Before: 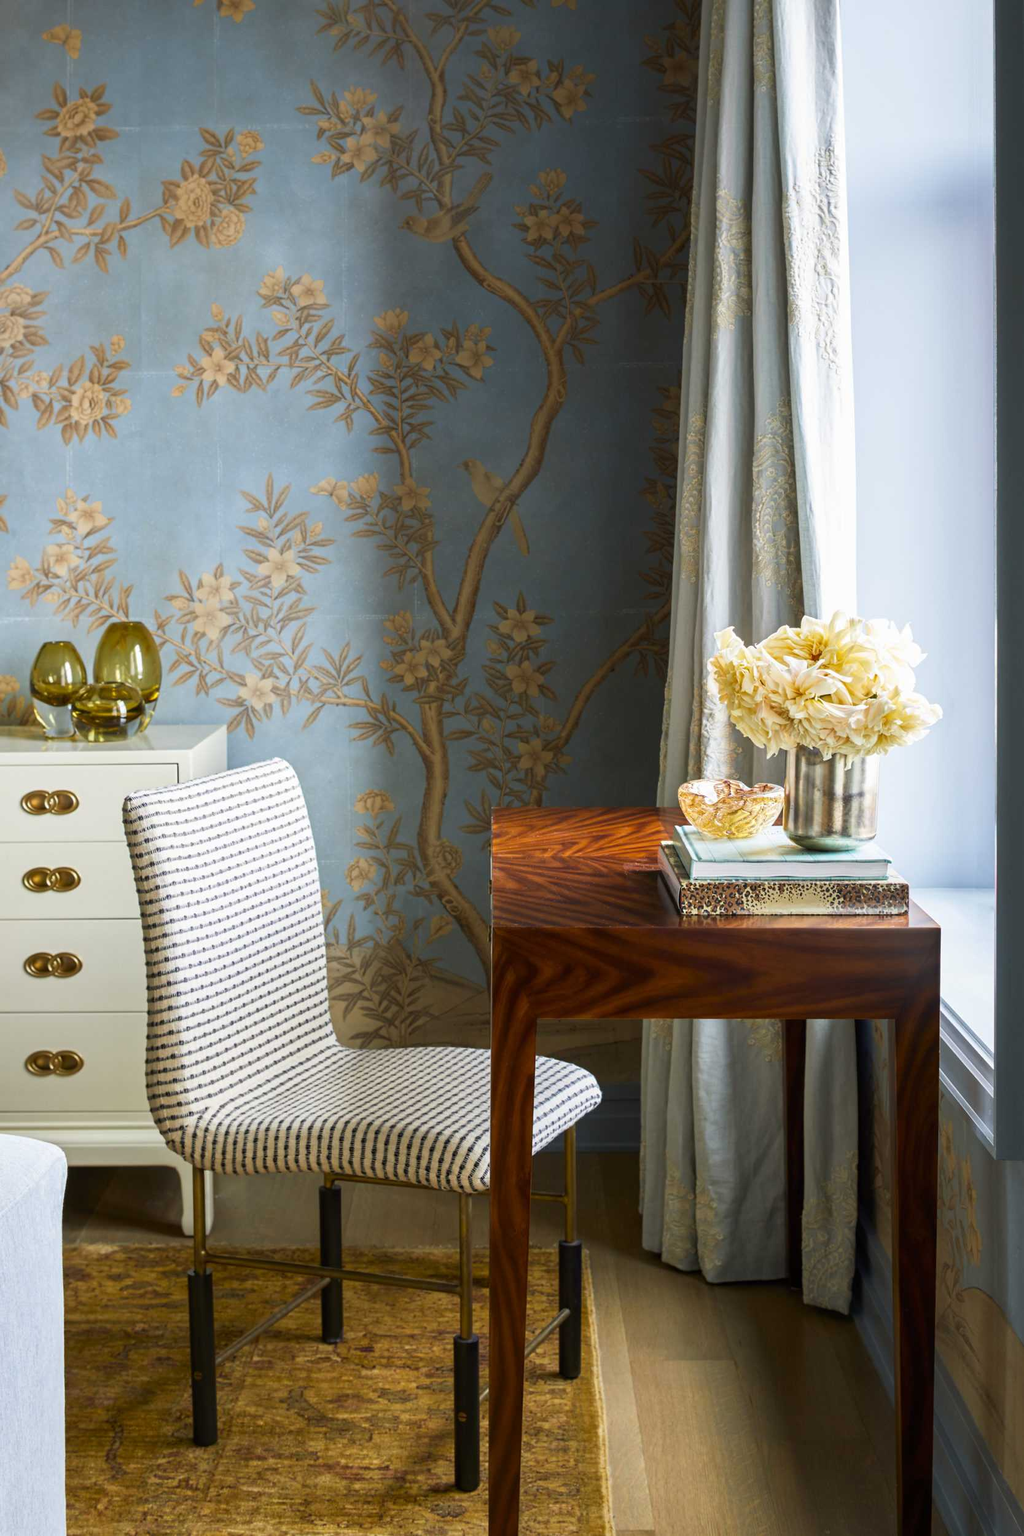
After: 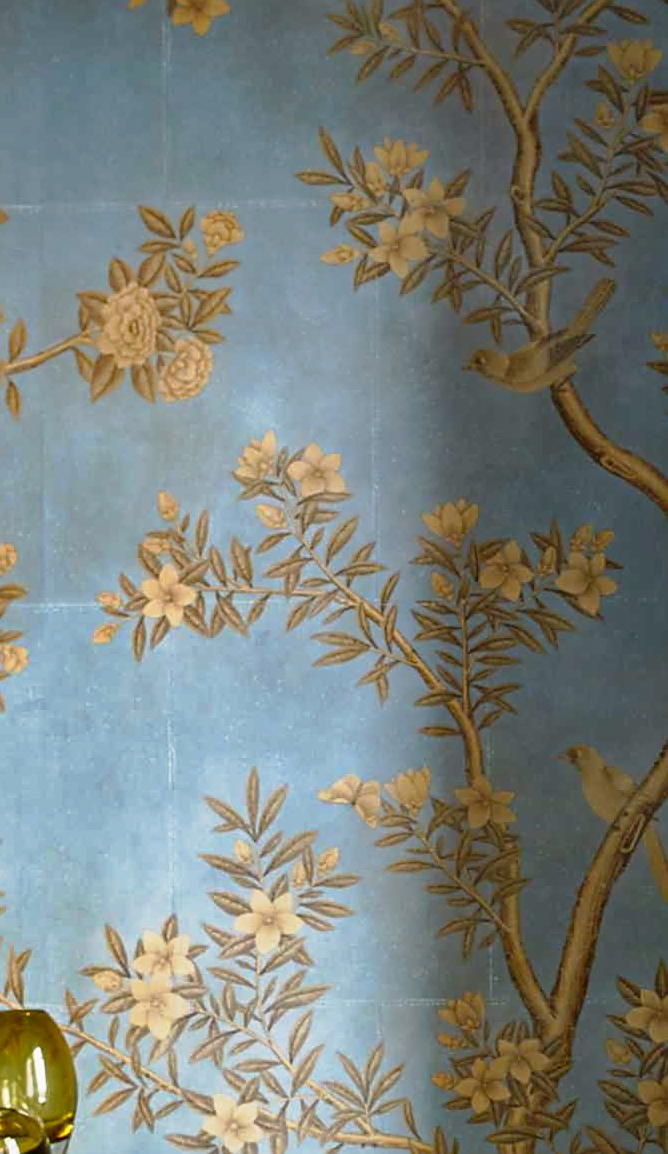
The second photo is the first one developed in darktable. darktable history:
crop and rotate: left 11.264%, top 0.12%, right 48.633%, bottom 53.707%
haze removal: compatibility mode true, adaptive false
tone curve: curves: ch0 [(0, 0) (0.105, 0.068) (0.195, 0.162) (0.283, 0.283) (0.384, 0.404) (0.485, 0.531) (0.638, 0.681) (0.795, 0.879) (1, 0.977)]; ch1 [(0, 0) (0.161, 0.092) (0.35, 0.33) (0.379, 0.401) (0.456, 0.469) (0.498, 0.506) (0.521, 0.549) (0.58, 0.624) (0.635, 0.671) (1, 1)]; ch2 [(0, 0) (0.371, 0.362) (0.437, 0.437) (0.483, 0.484) (0.53, 0.515) (0.56, 0.58) (0.622, 0.606) (1, 1)], preserve colors none
shadows and highlights: radius 132.24, soften with gaussian
sharpen: on, module defaults
